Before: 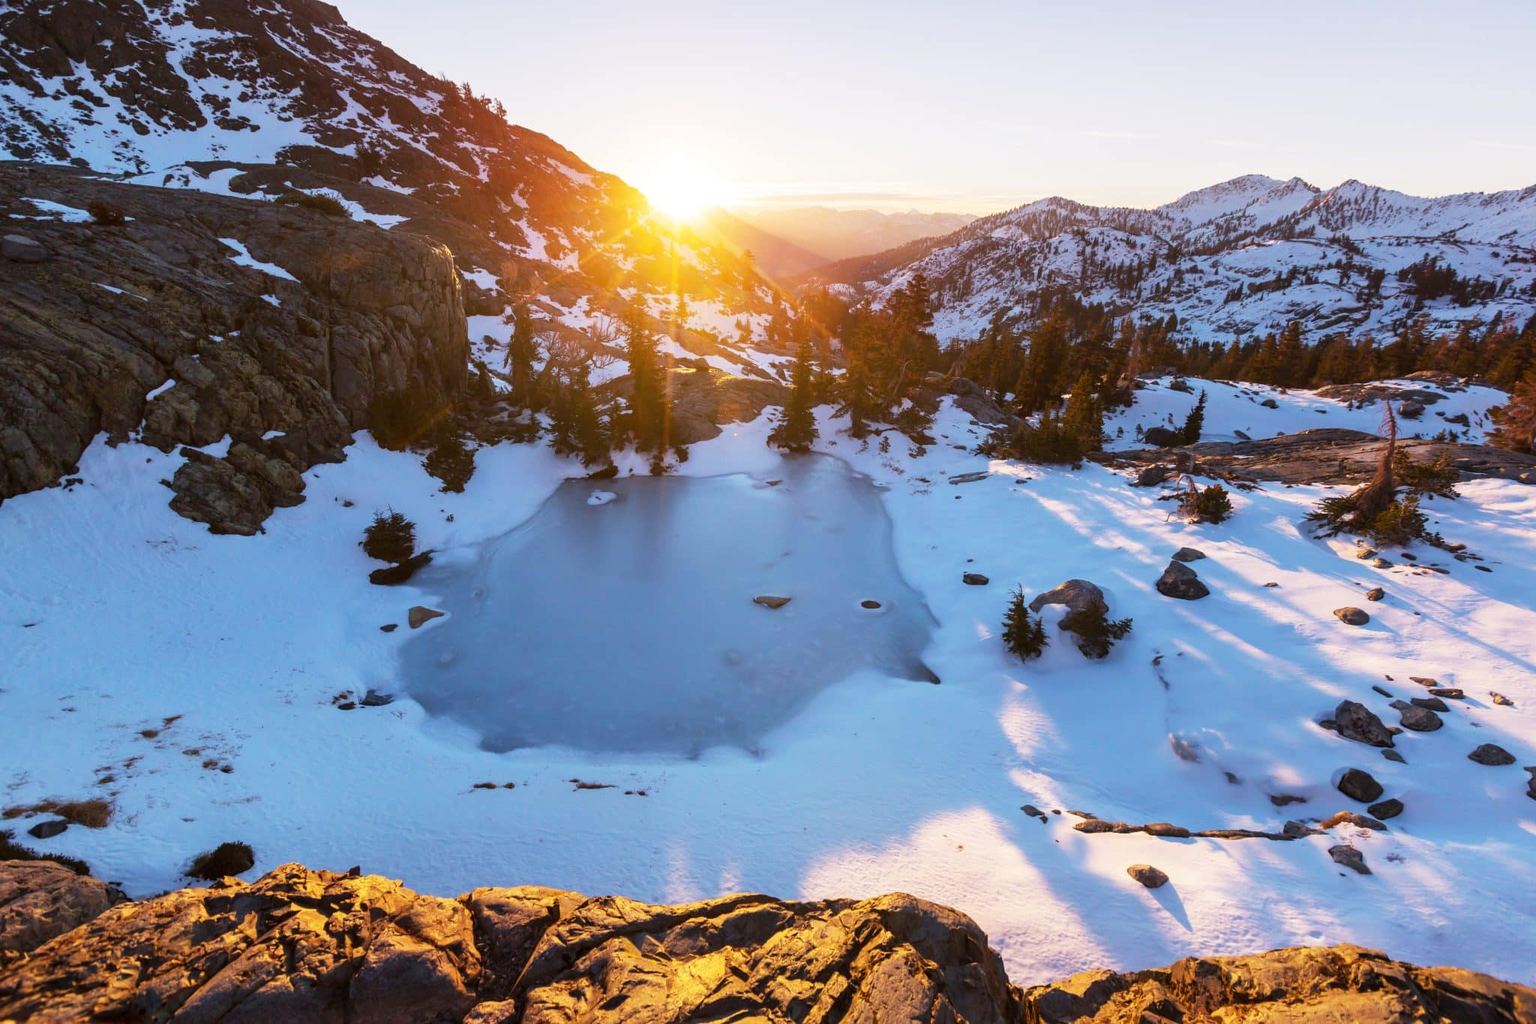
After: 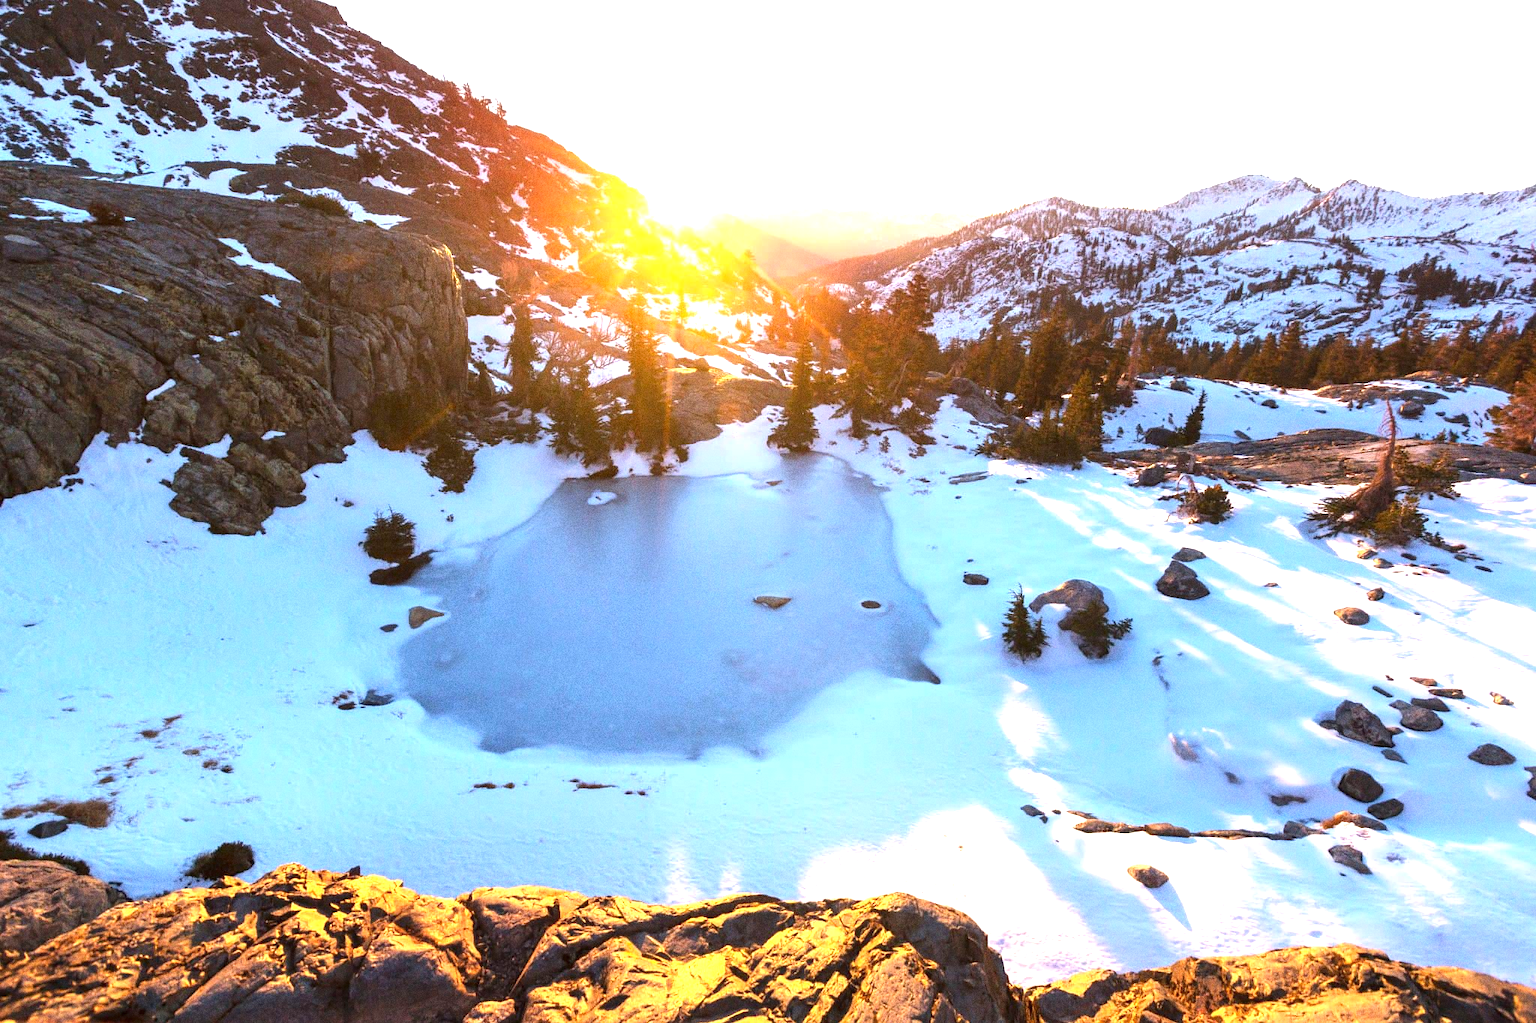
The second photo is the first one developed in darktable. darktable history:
grain: coarseness 0.09 ISO, strength 40%
exposure: black level correction 0, exposure 1.1 EV, compensate exposure bias true, compensate highlight preservation false
